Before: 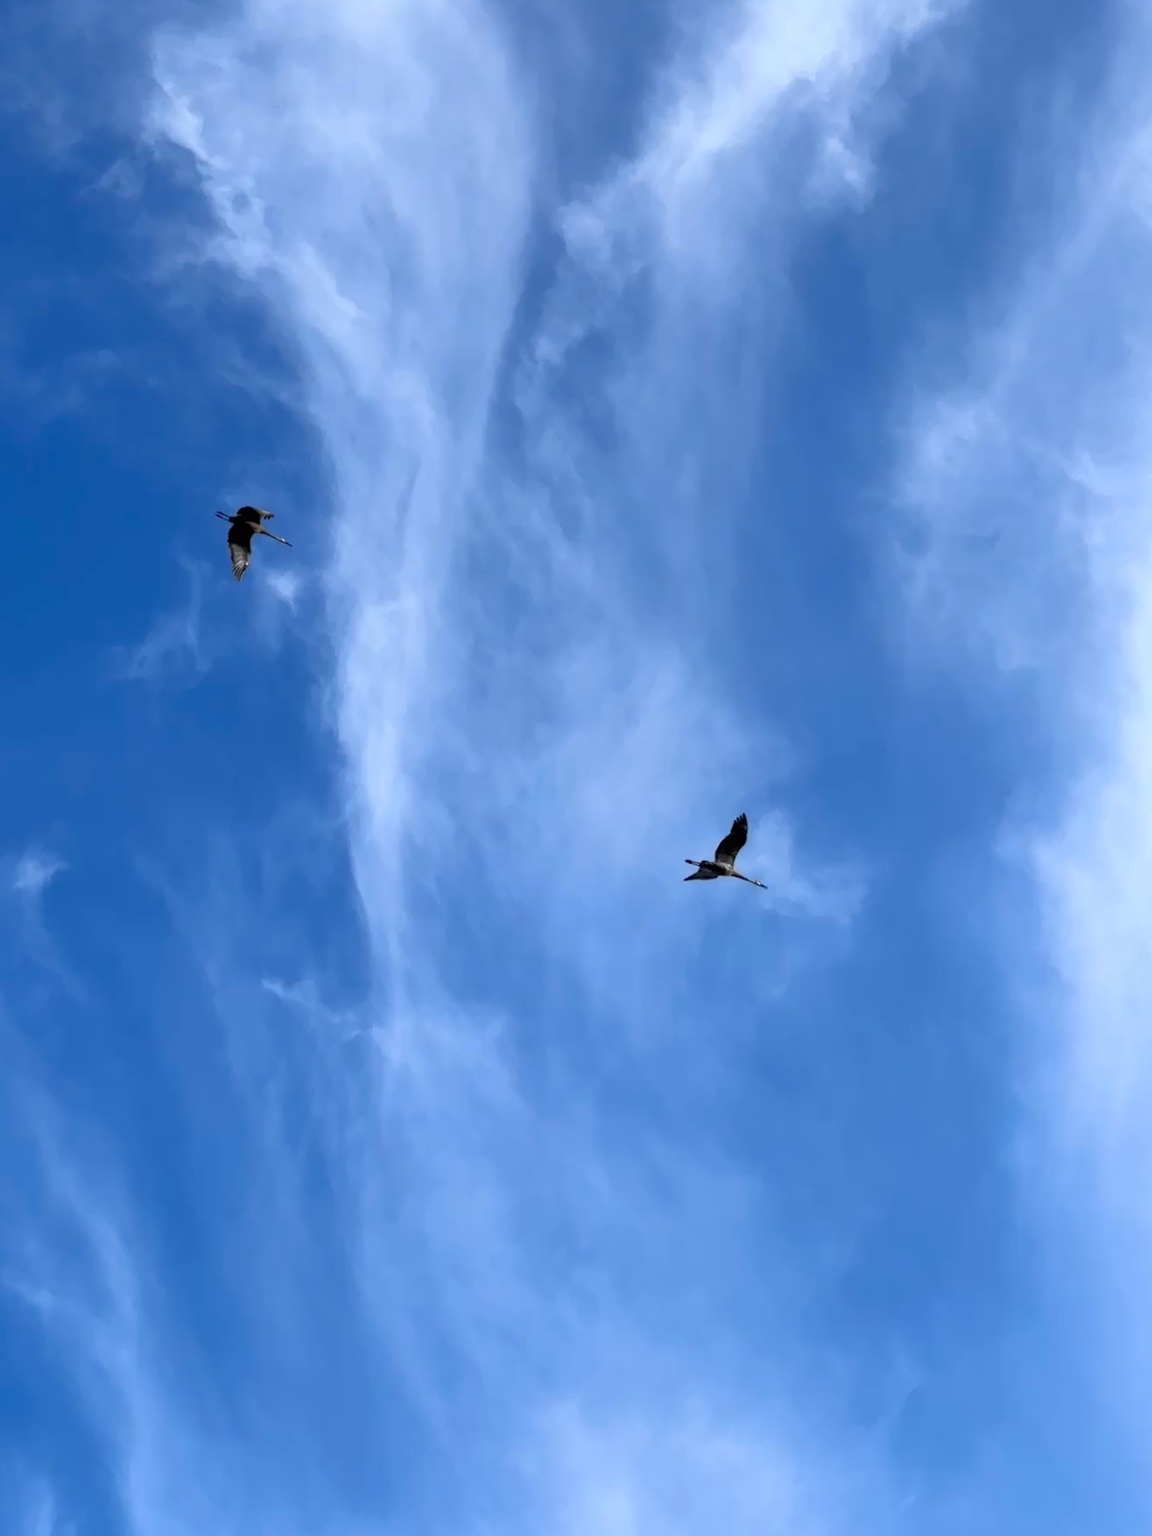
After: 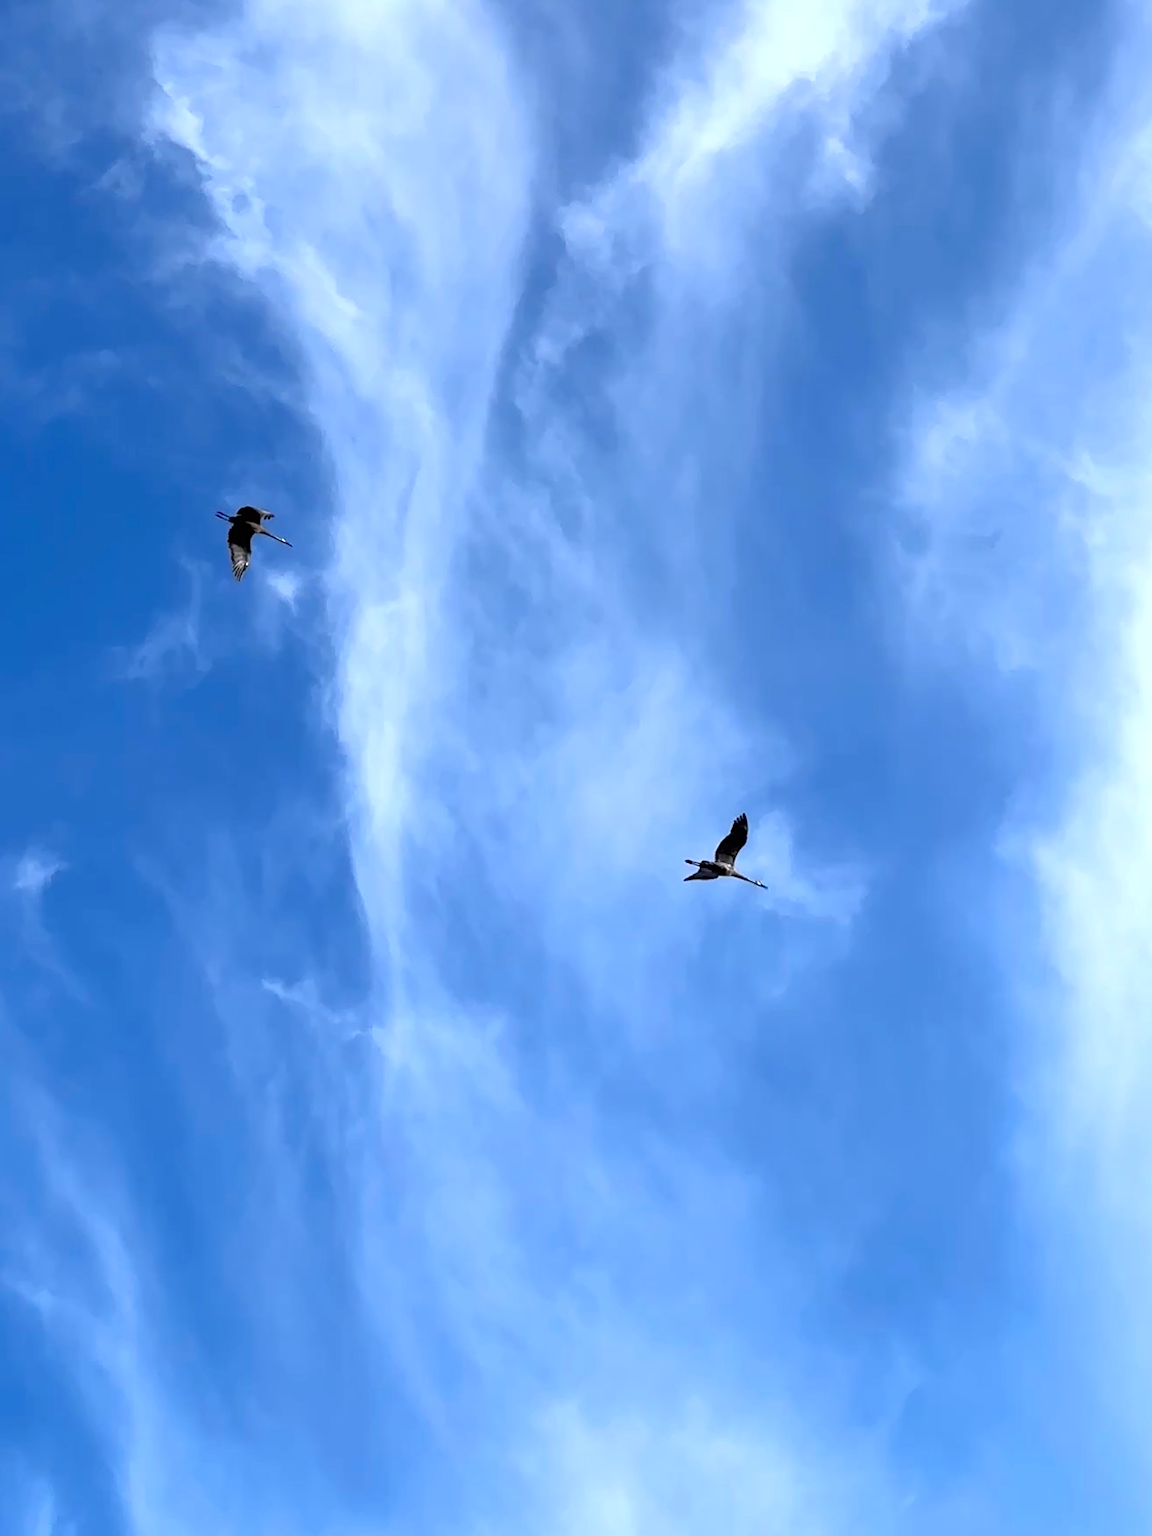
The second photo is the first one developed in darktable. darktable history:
tone equalizer: -8 EV -0.385 EV, -7 EV -0.428 EV, -6 EV -0.33 EV, -5 EV -0.205 EV, -3 EV 0.188 EV, -2 EV 0.351 EV, -1 EV 0.406 EV, +0 EV 0.389 EV, mask exposure compensation -0.507 EV
sharpen: on, module defaults
